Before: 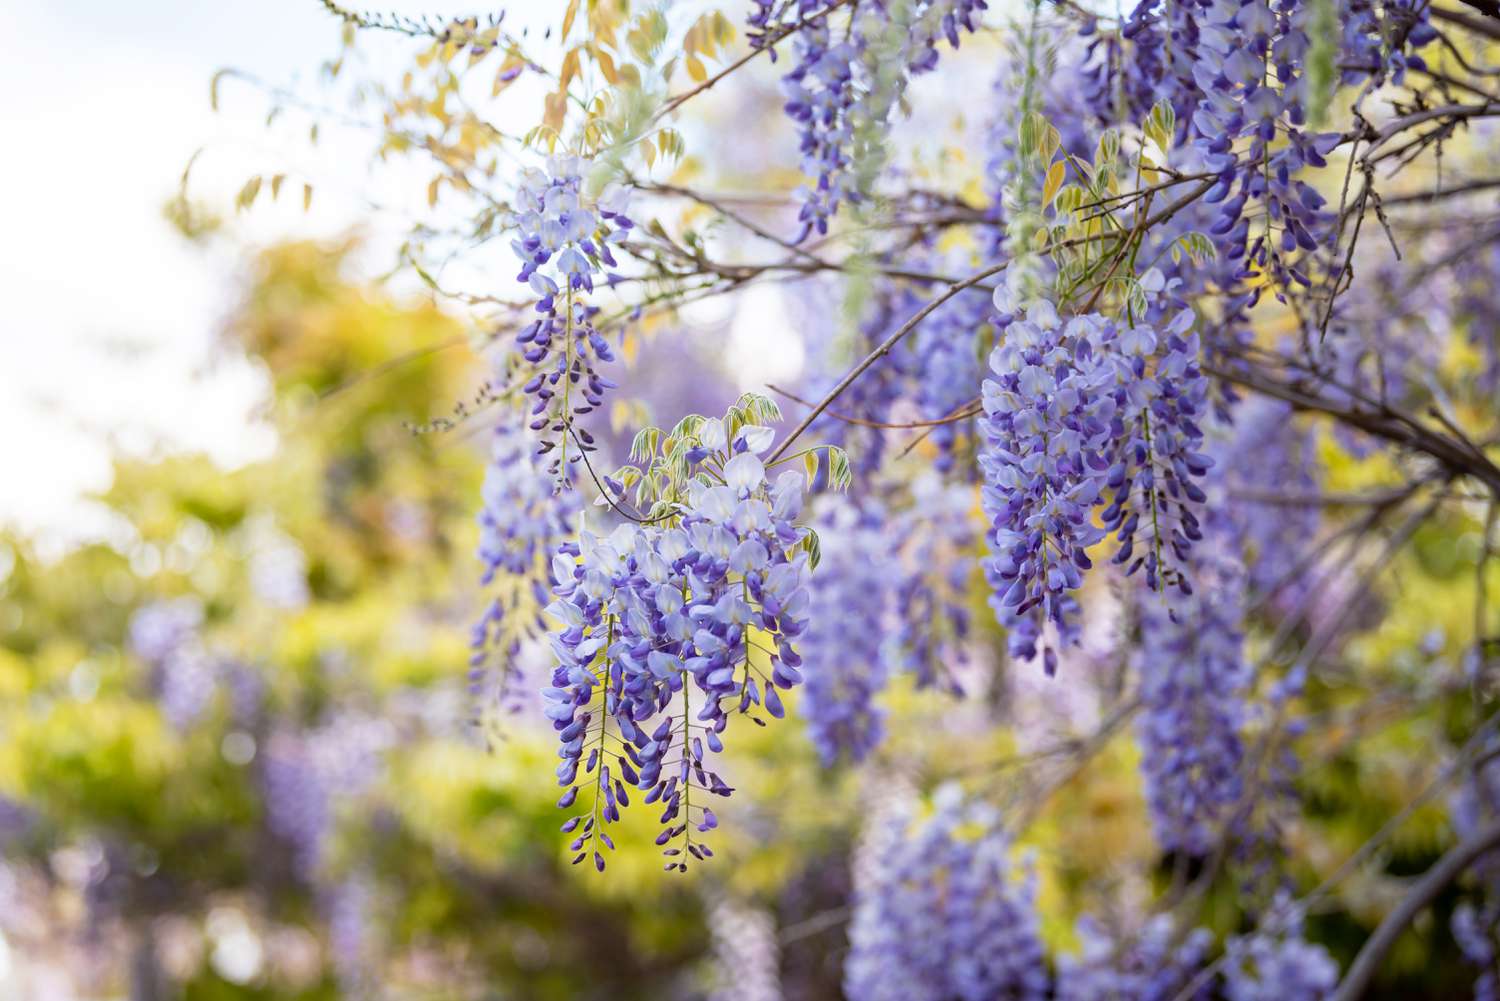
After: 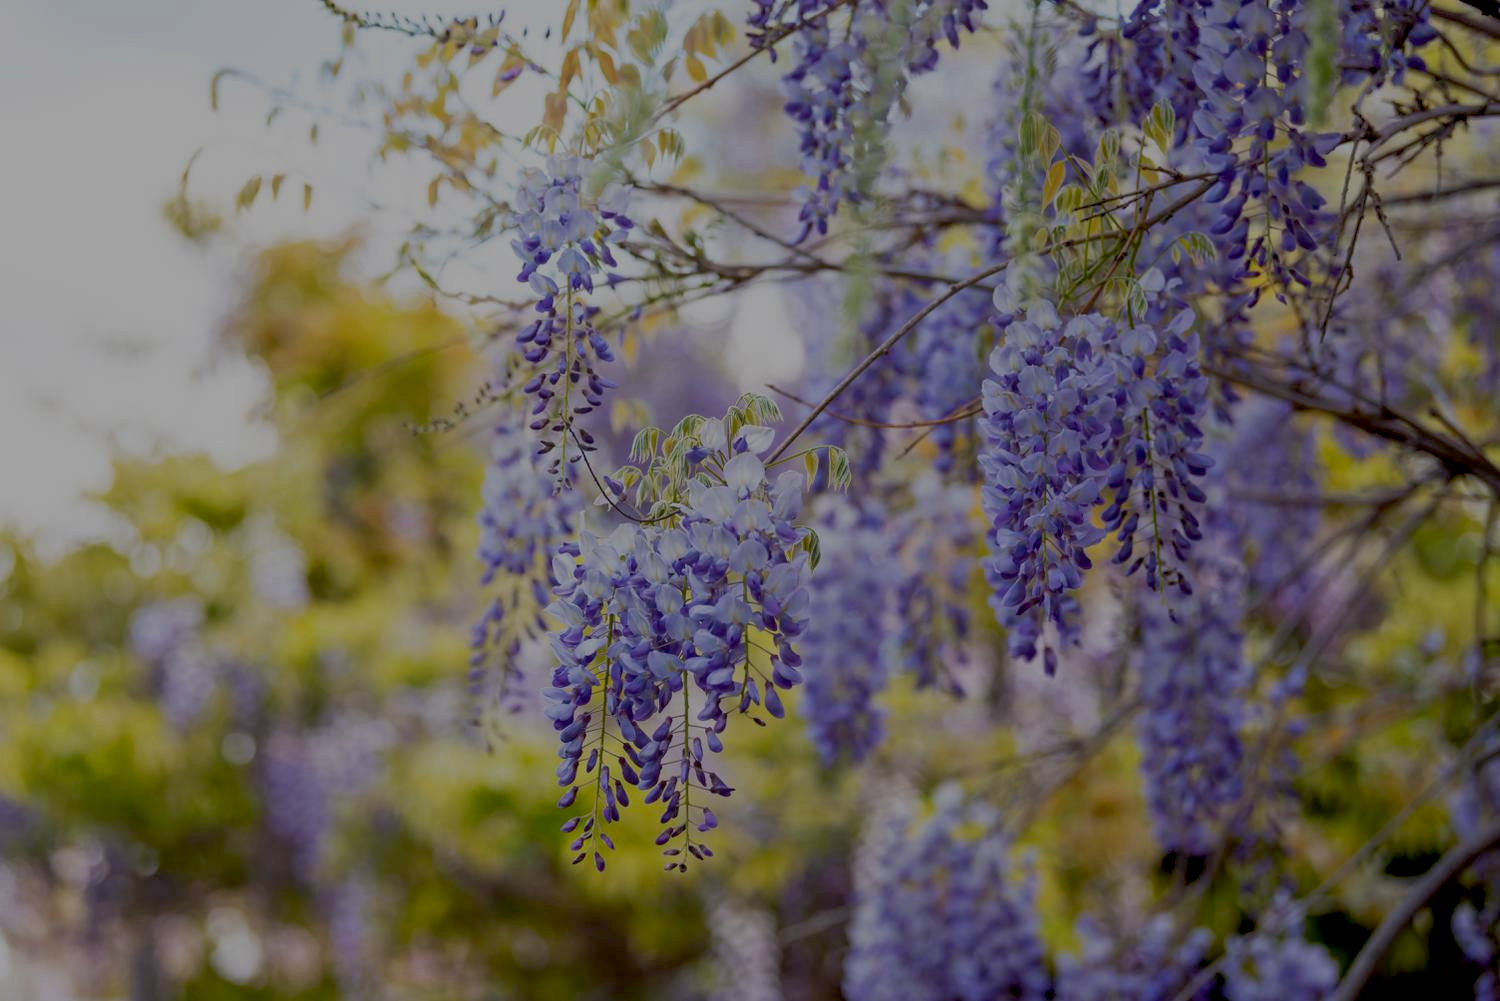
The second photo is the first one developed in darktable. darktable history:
tone equalizer: -8 EV -0.025 EV, -7 EV 0.037 EV, -6 EV -0.008 EV, -5 EV 0.004 EV, -4 EV -0.05 EV, -3 EV -0.228 EV, -2 EV -0.665 EV, -1 EV -0.964 EV, +0 EV -0.978 EV
exposure: black level correction 0.011, exposure -0.479 EV, compensate highlight preservation false
